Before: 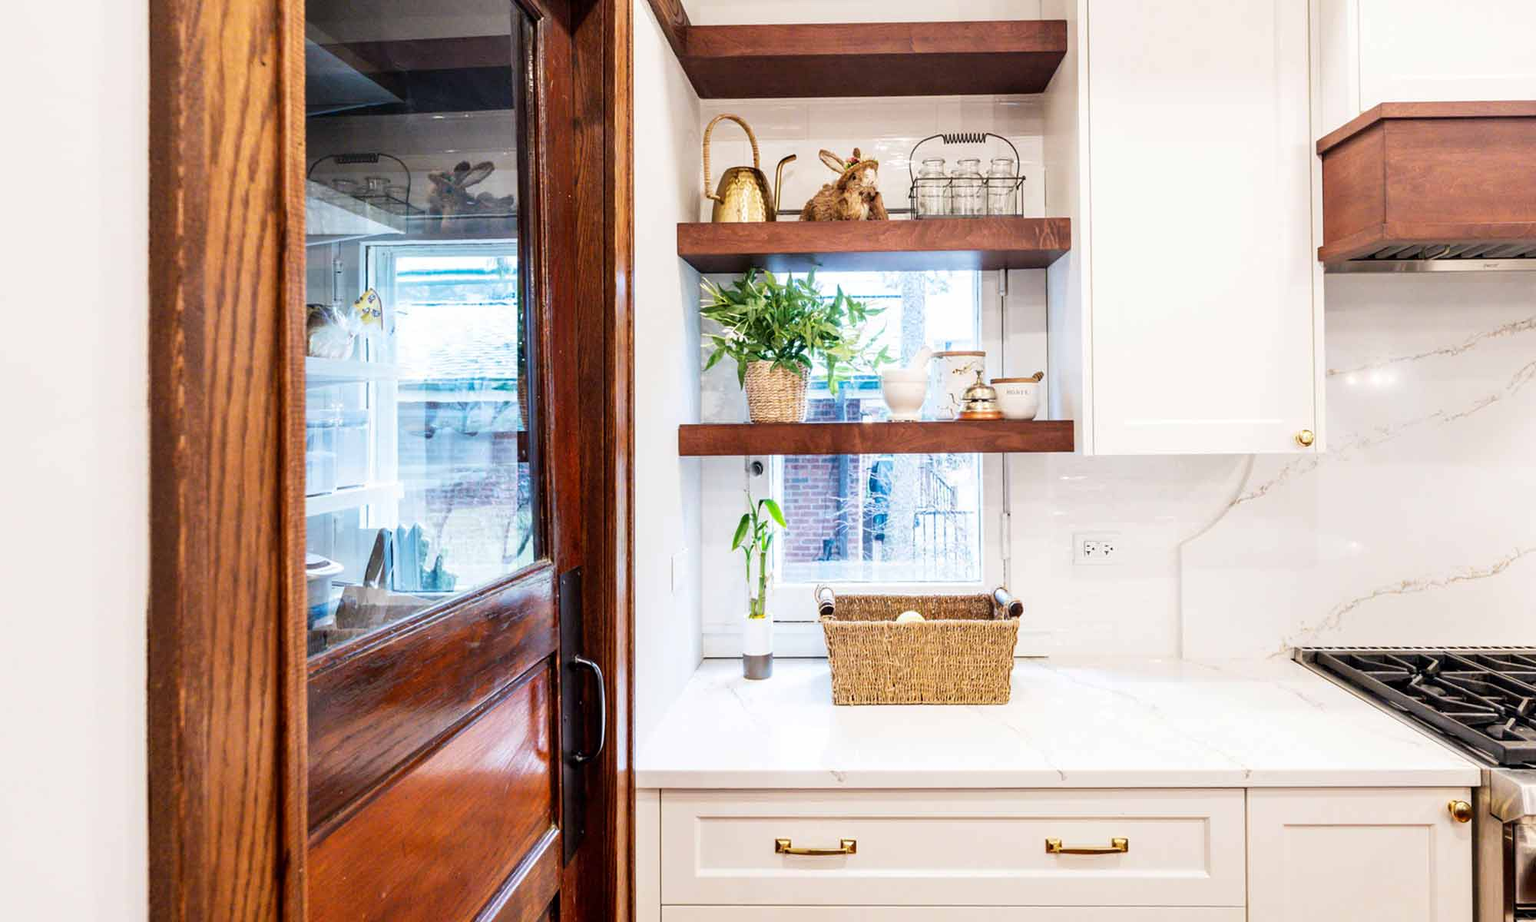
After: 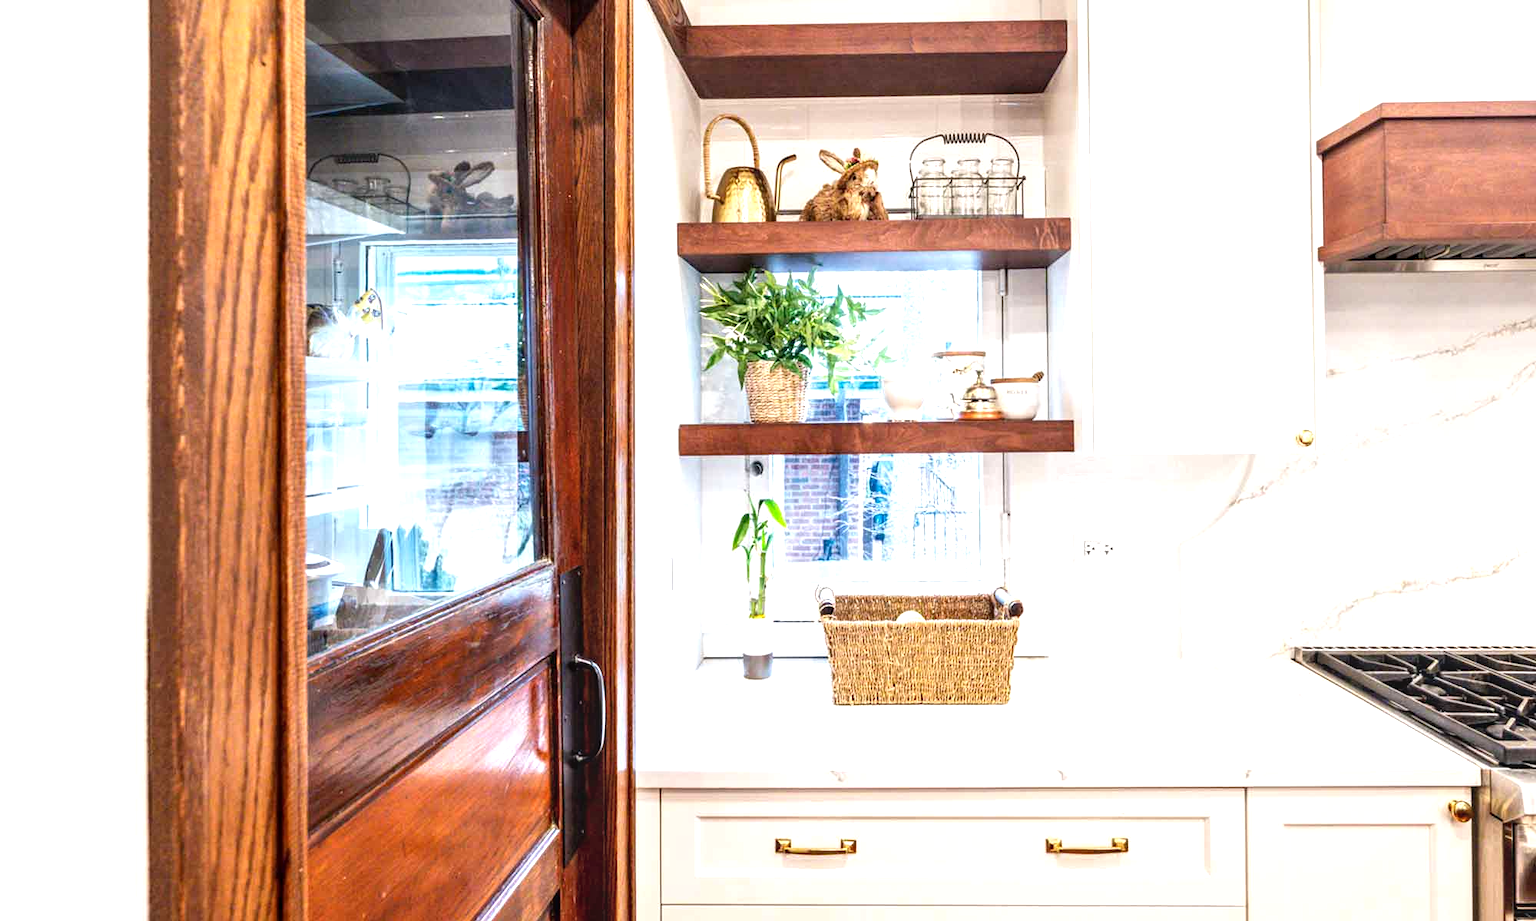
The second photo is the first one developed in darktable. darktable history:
exposure: exposure 0.578 EV, compensate highlight preservation false
local contrast: on, module defaults
